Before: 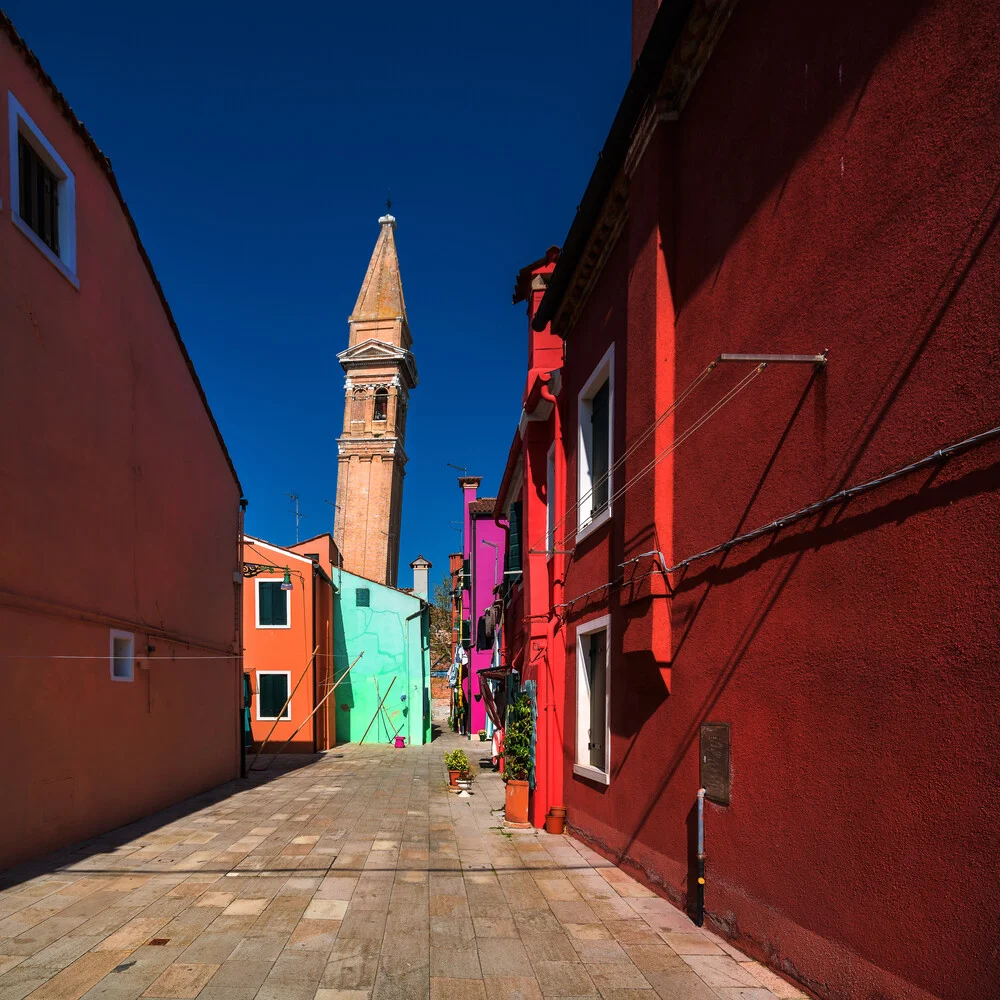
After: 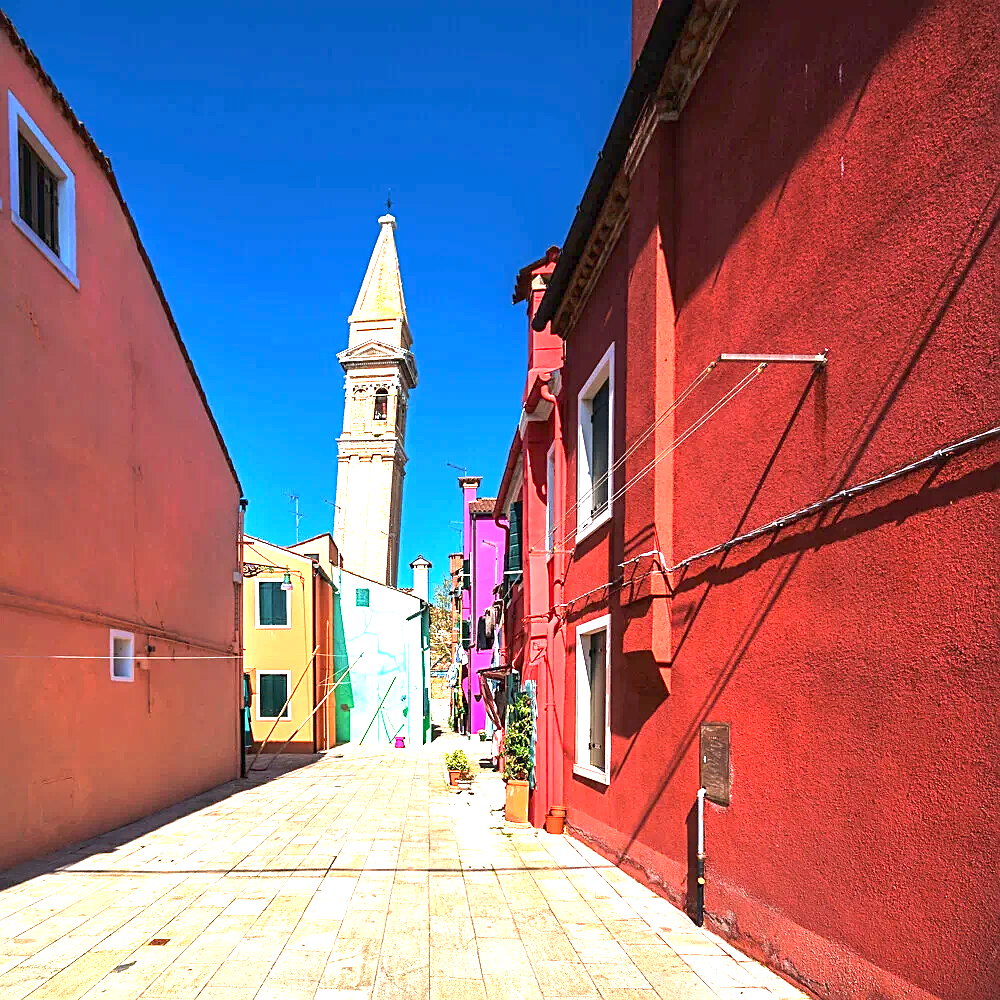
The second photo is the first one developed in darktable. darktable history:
exposure: black level correction 0, exposure 2.321 EV, compensate highlight preservation false
sharpen: on, module defaults
